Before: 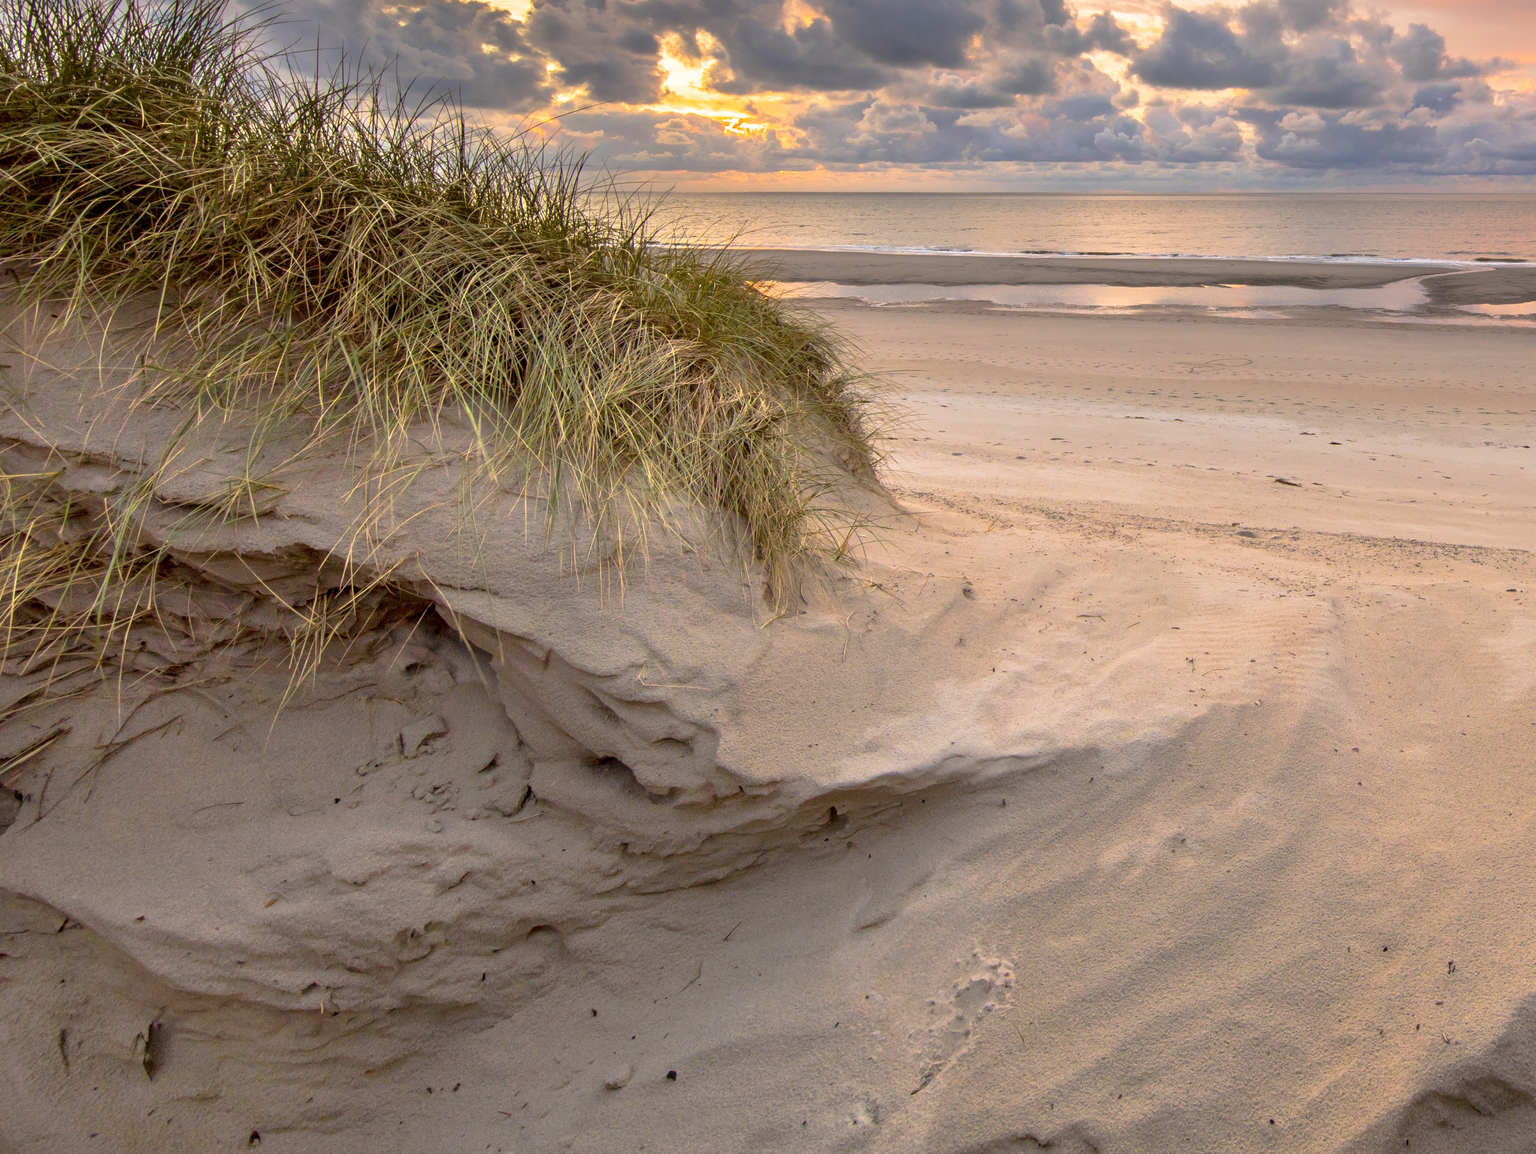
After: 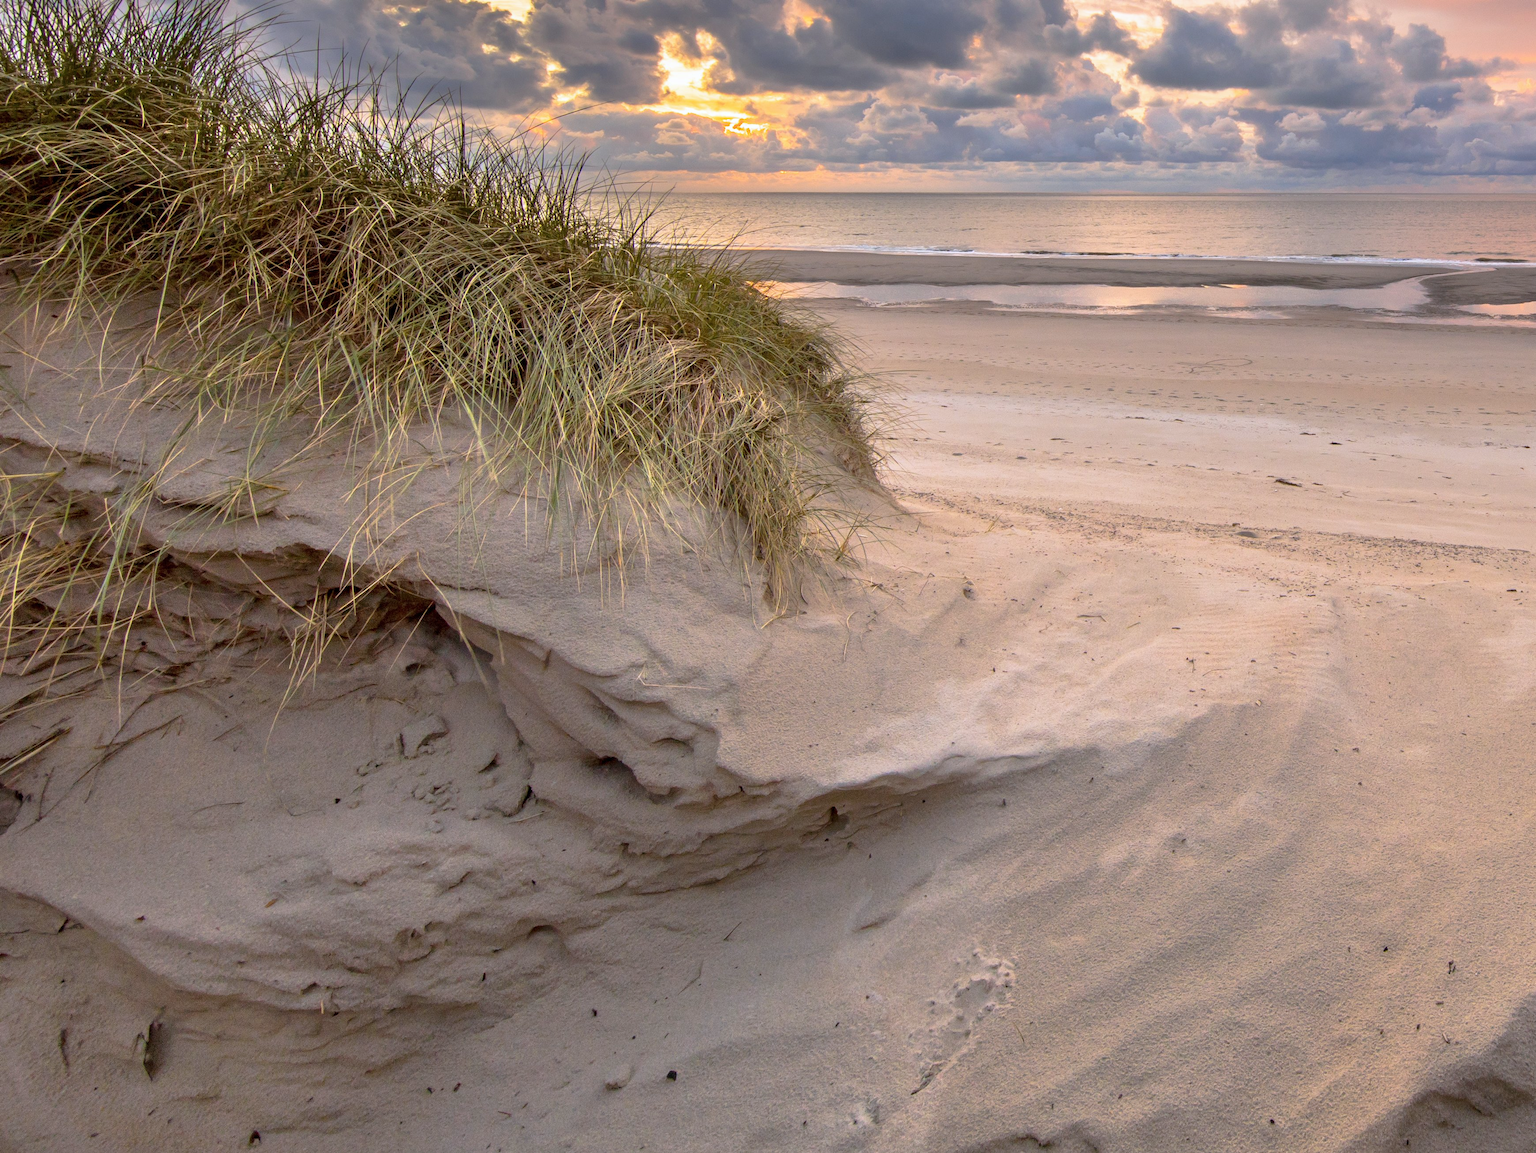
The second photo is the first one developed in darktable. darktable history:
color correction: highlights a* -0.144, highlights b* -6.03, shadows a* -0.126, shadows b* -0.145
